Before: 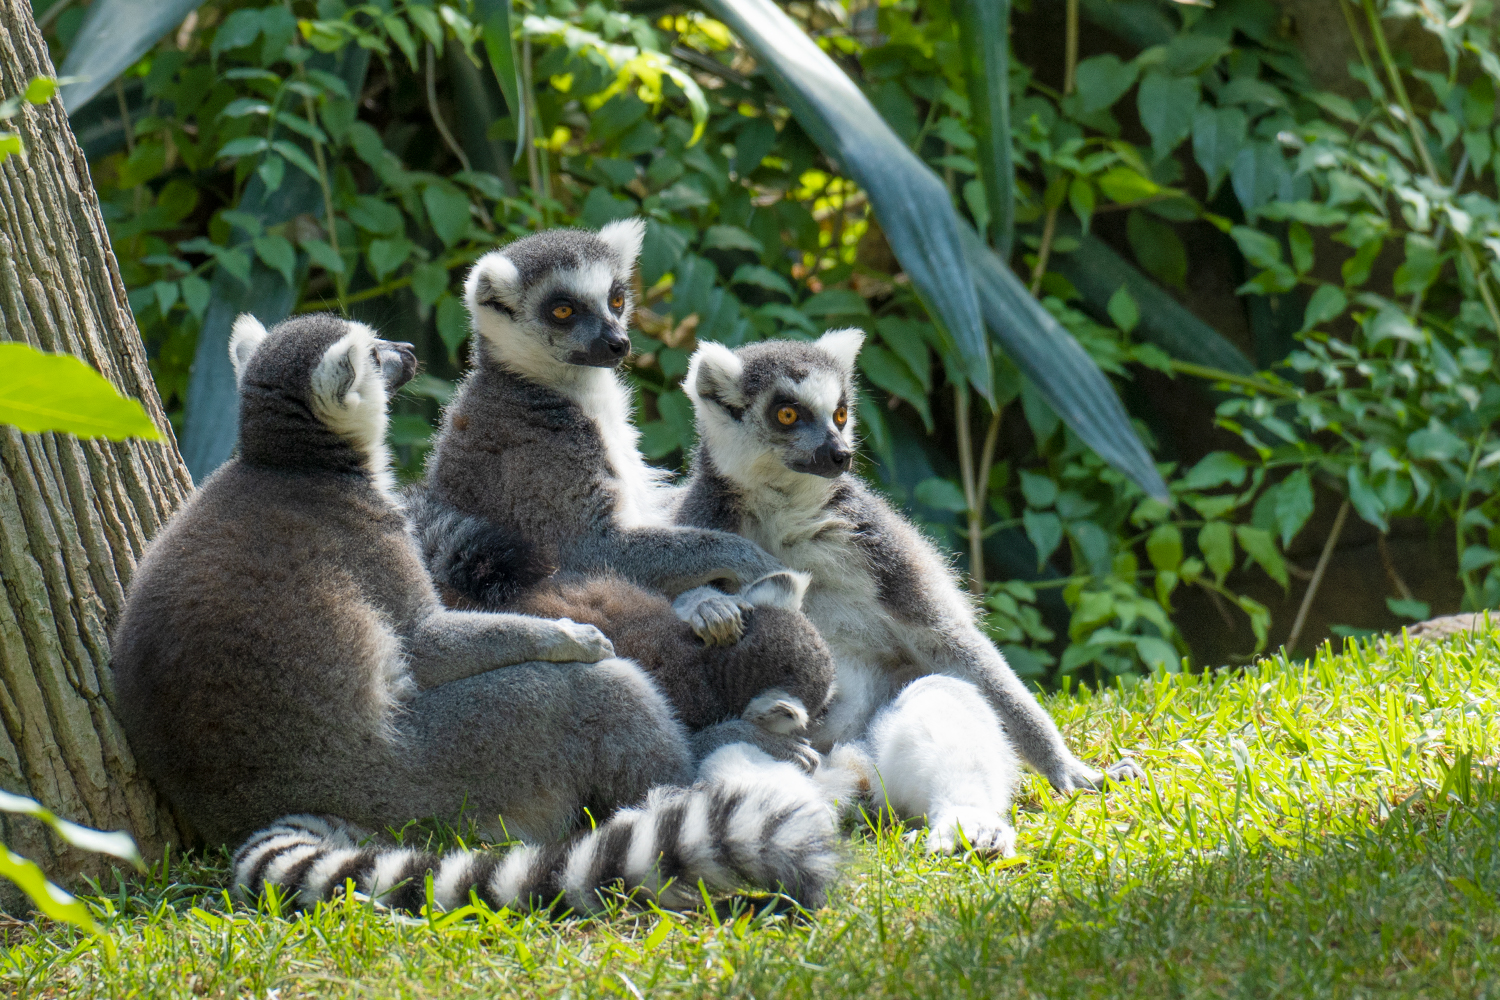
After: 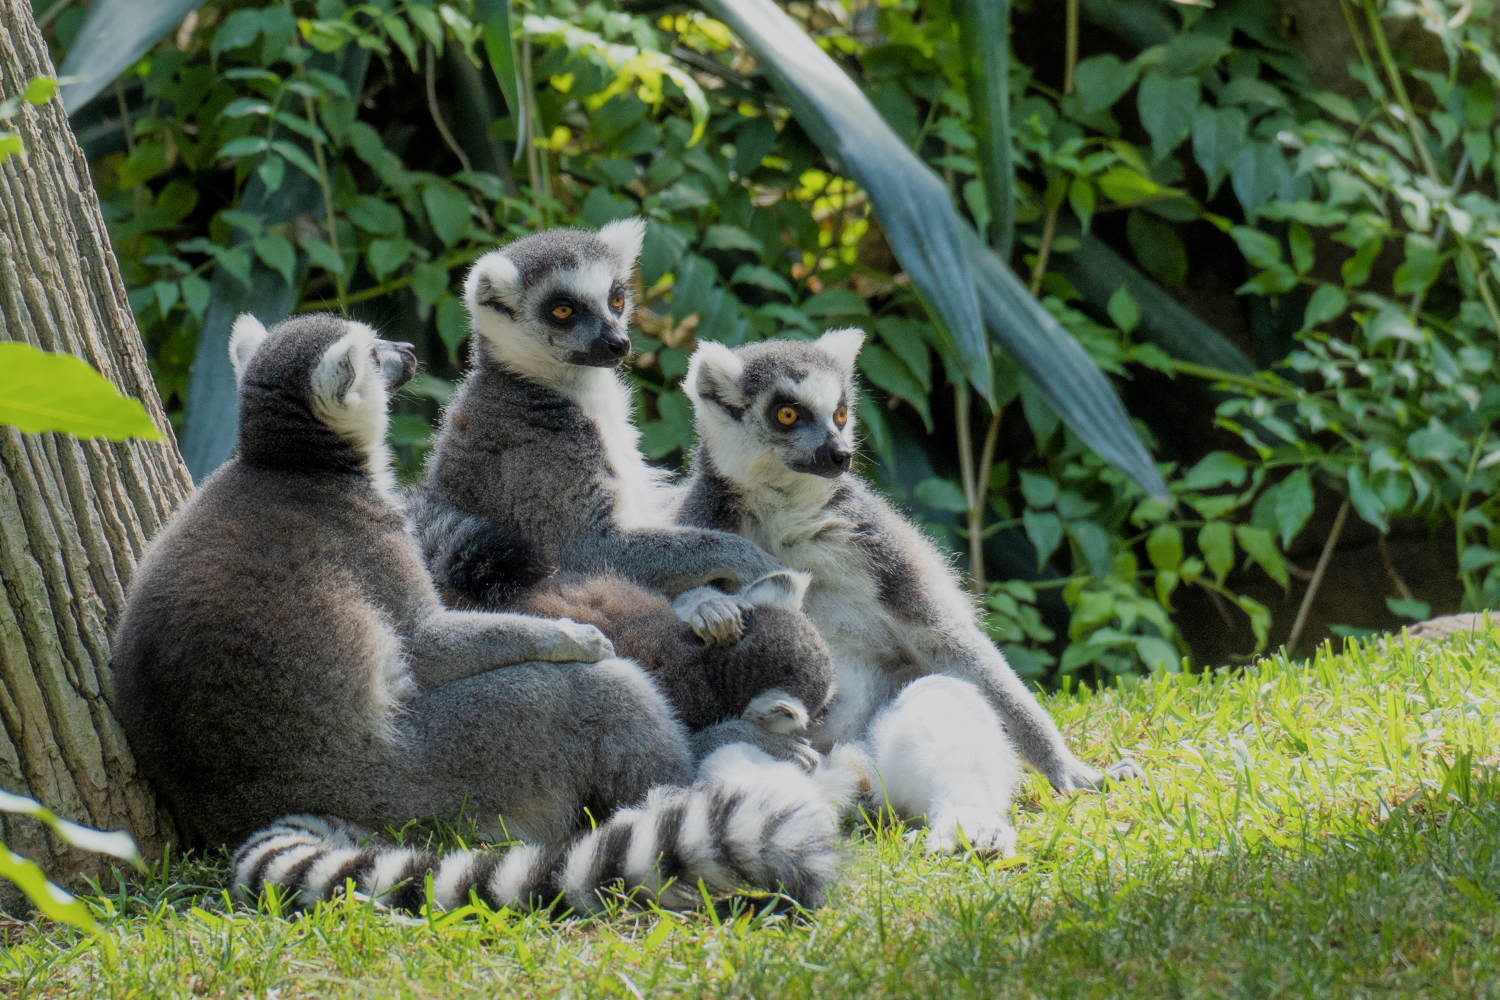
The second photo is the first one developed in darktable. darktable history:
haze removal: strength -0.091, compatibility mode true
levels: white 99.95%
local contrast: mode bilateral grid, contrast 10, coarseness 24, detail 110%, midtone range 0.2
filmic rgb: black relative exposure -7.65 EV, white relative exposure 4.56 EV, hardness 3.61, preserve chrominance max RGB
